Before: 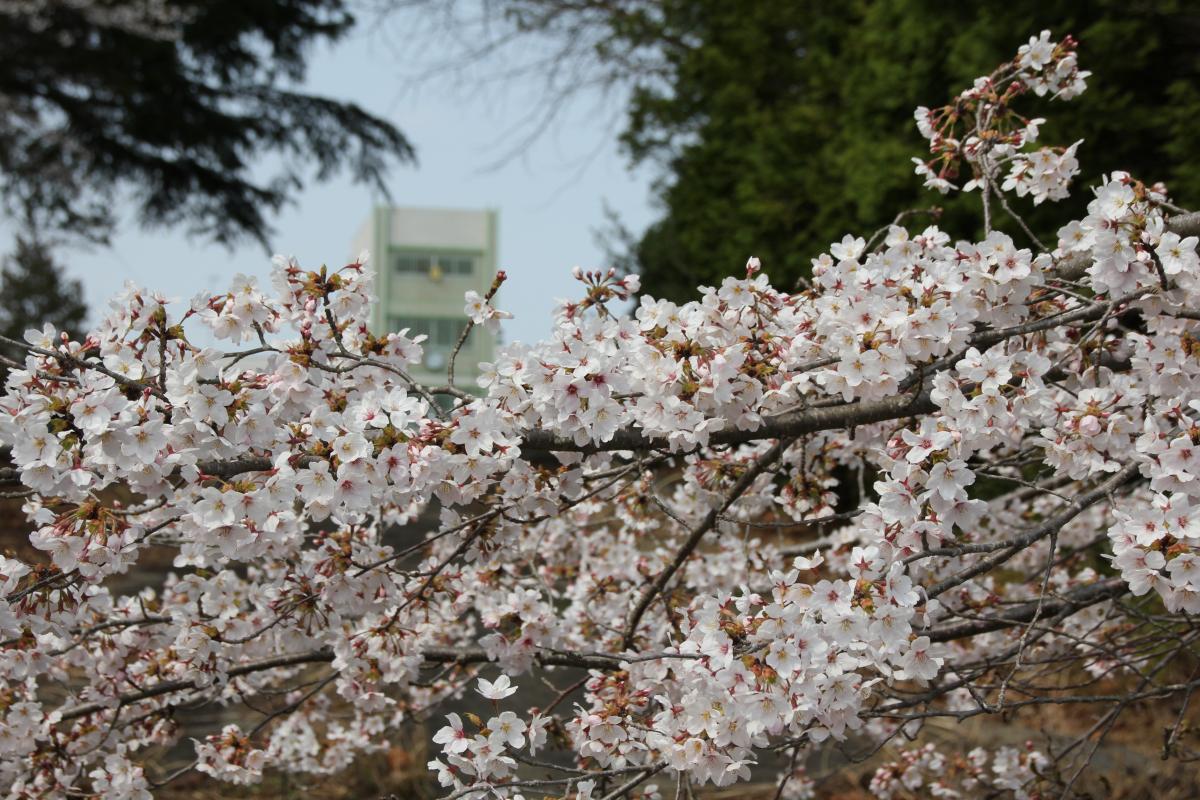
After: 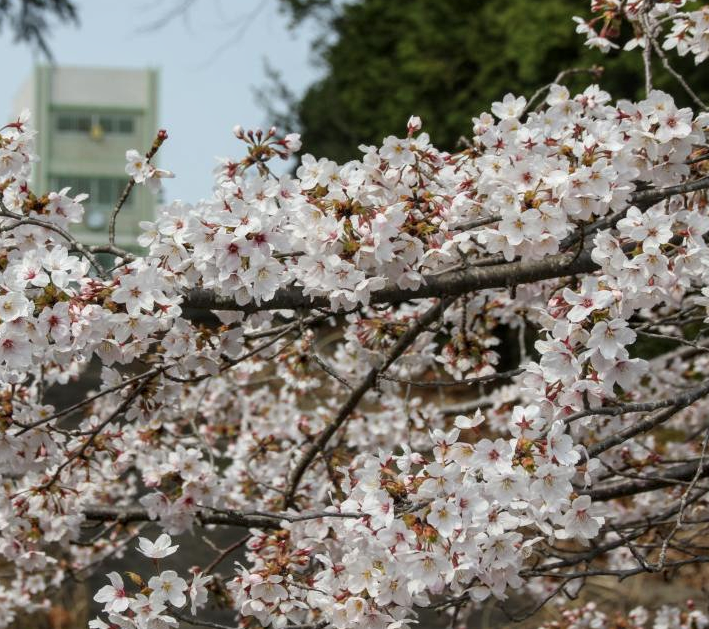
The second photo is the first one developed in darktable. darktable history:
exposure: exposure 0.014 EV, compensate highlight preservation false
local contrast: on, module defaults
crop and rotate: left 28.256%, top 17.734%, right 12.656%, bottom 3.573%
